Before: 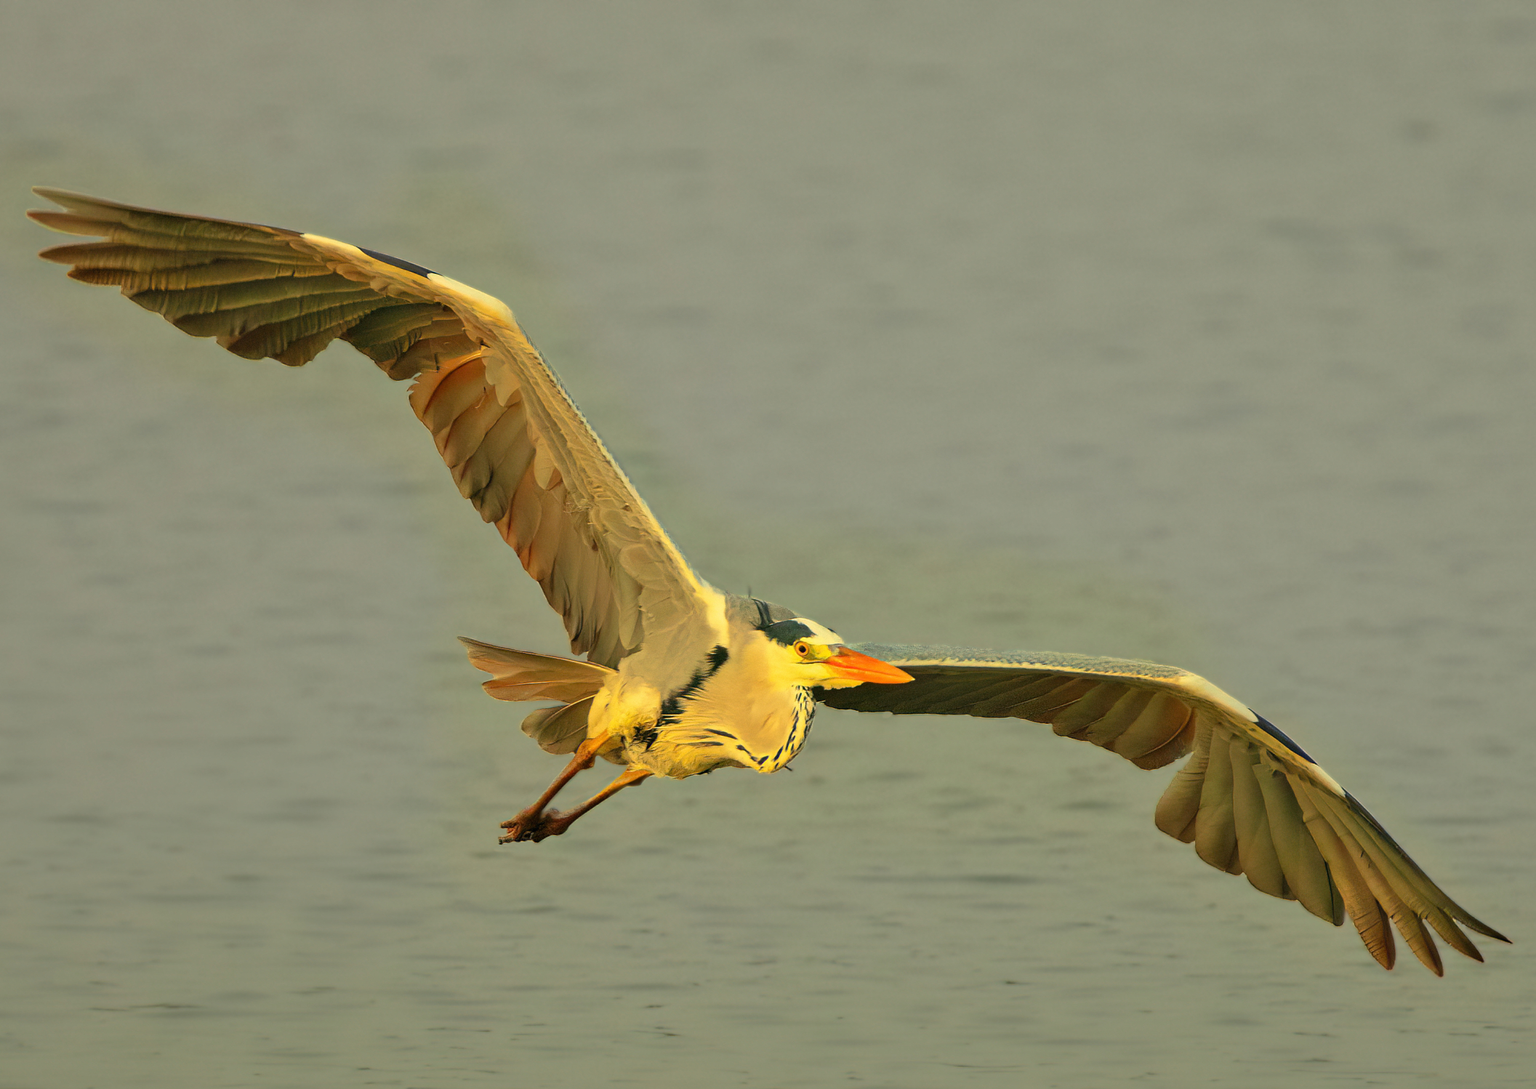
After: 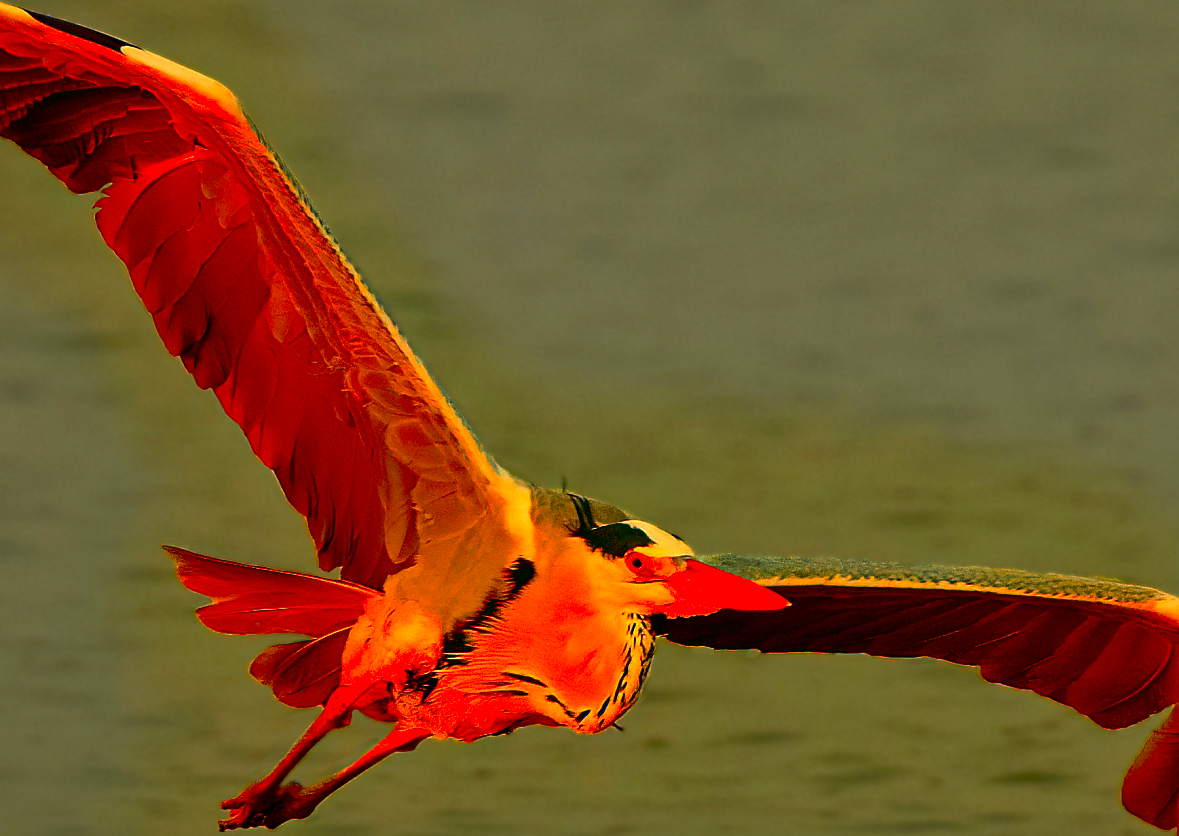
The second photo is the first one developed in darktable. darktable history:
exposure: black level correction 0.047, exposure 0.013 EV, compensate highlight preservation false
crop and rotate: left 22.13%, top 22.054%, right 22.026%, bottom 22.102%
contrast brightness saturation: contrast 0.1, brightness -0.26, saturation 0.14
white balance: red 1, blue 1
sharpen: radius 1.864, amount 0.398, threshold 1.271
color zones: curves: ch1 [(0.24, 0.629) (0.75, 0.5)]; ch2 [(0.255, 0.454) (0.745, 0.491)], mix 102.12%
